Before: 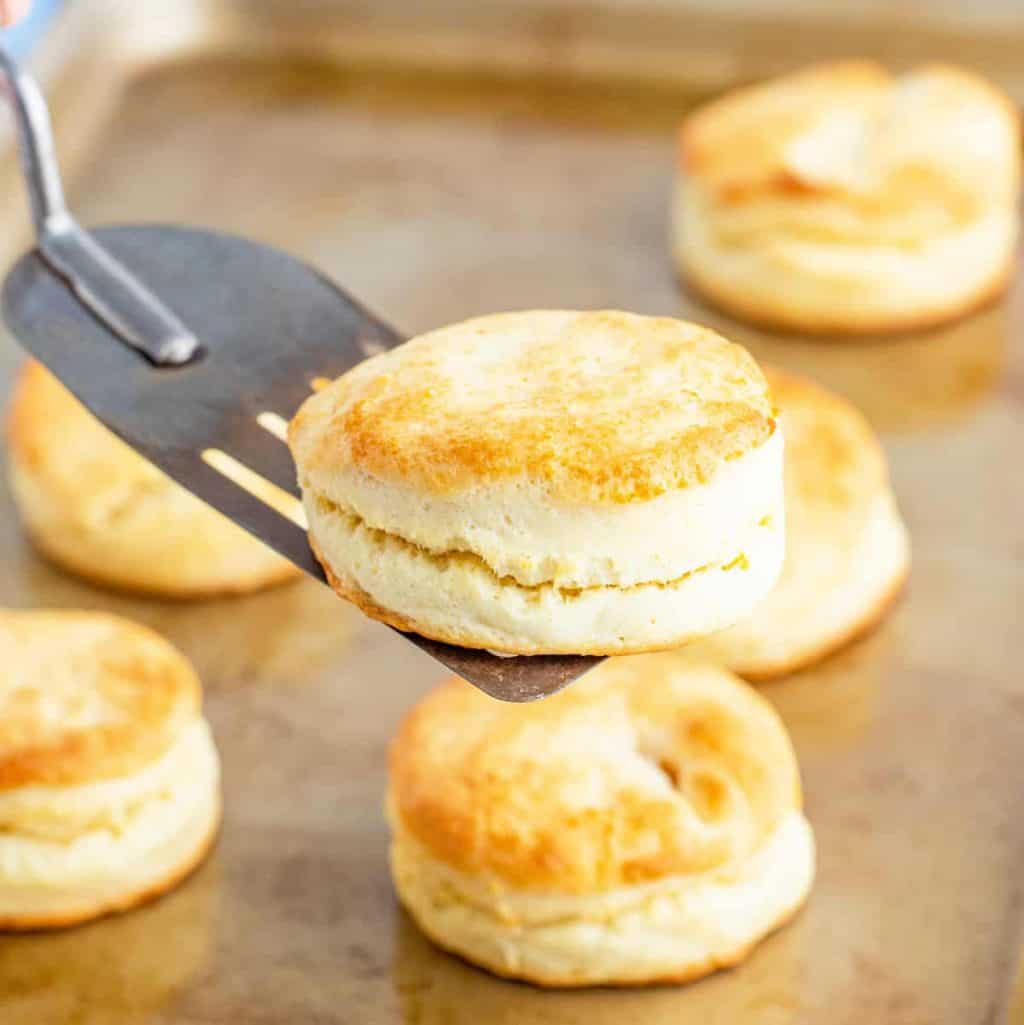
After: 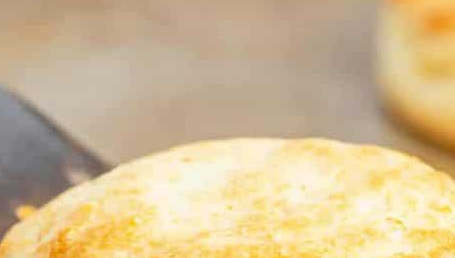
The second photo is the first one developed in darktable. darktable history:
crop: left 28.853%, top 16.831%, right 26.664%, bottom 57.923%
